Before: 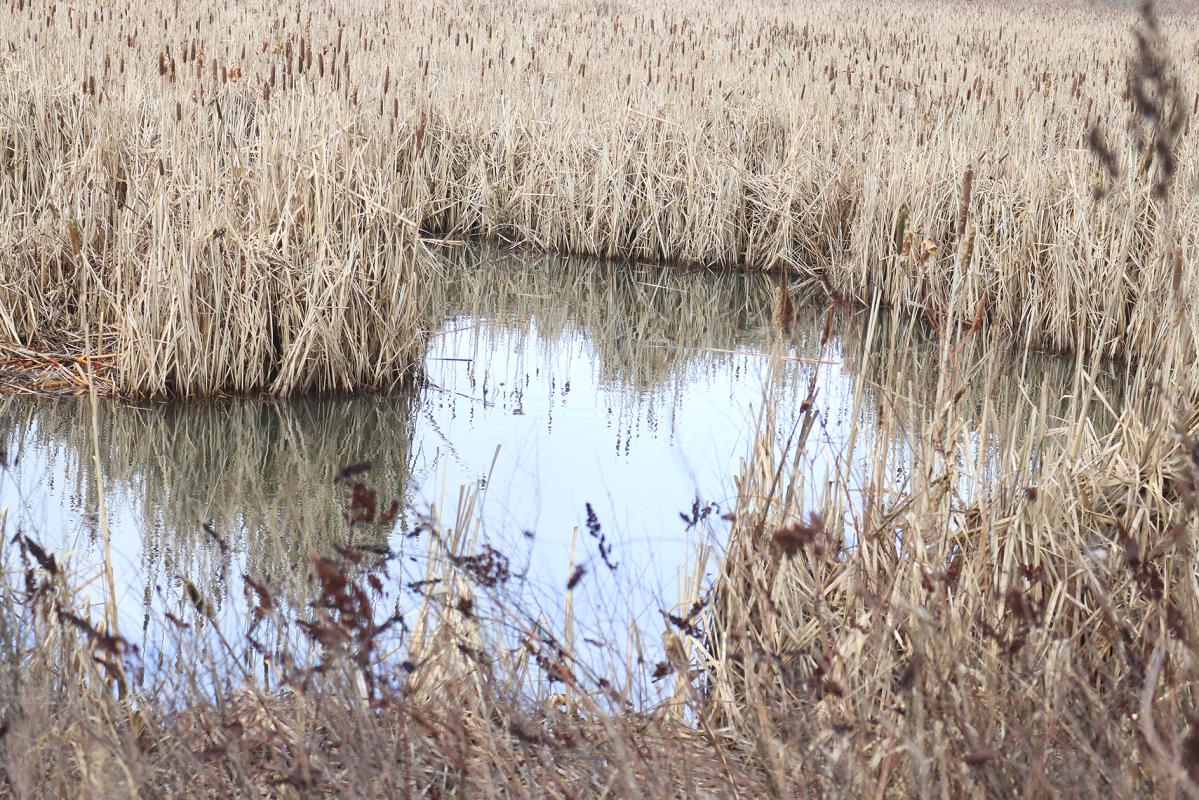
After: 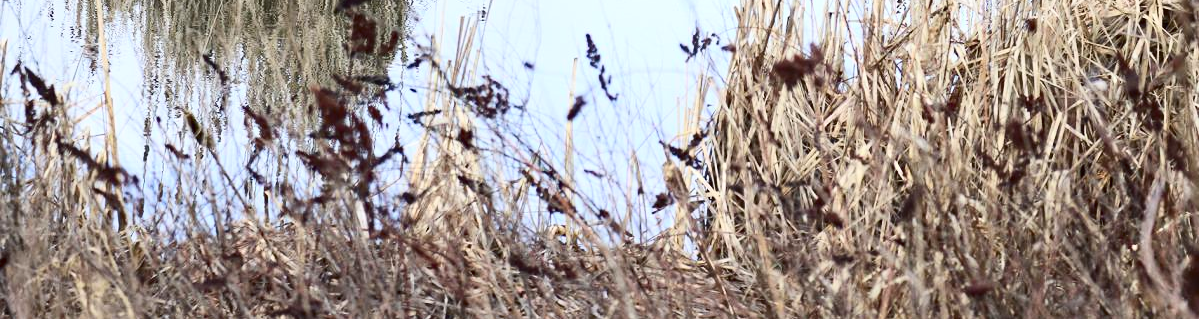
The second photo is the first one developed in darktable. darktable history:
haze removal: compatibility mode true, adaptive false
crop and rotate: top 58.843%, bottom 1.24%
contrast brightness saturation: contrast 0.285
